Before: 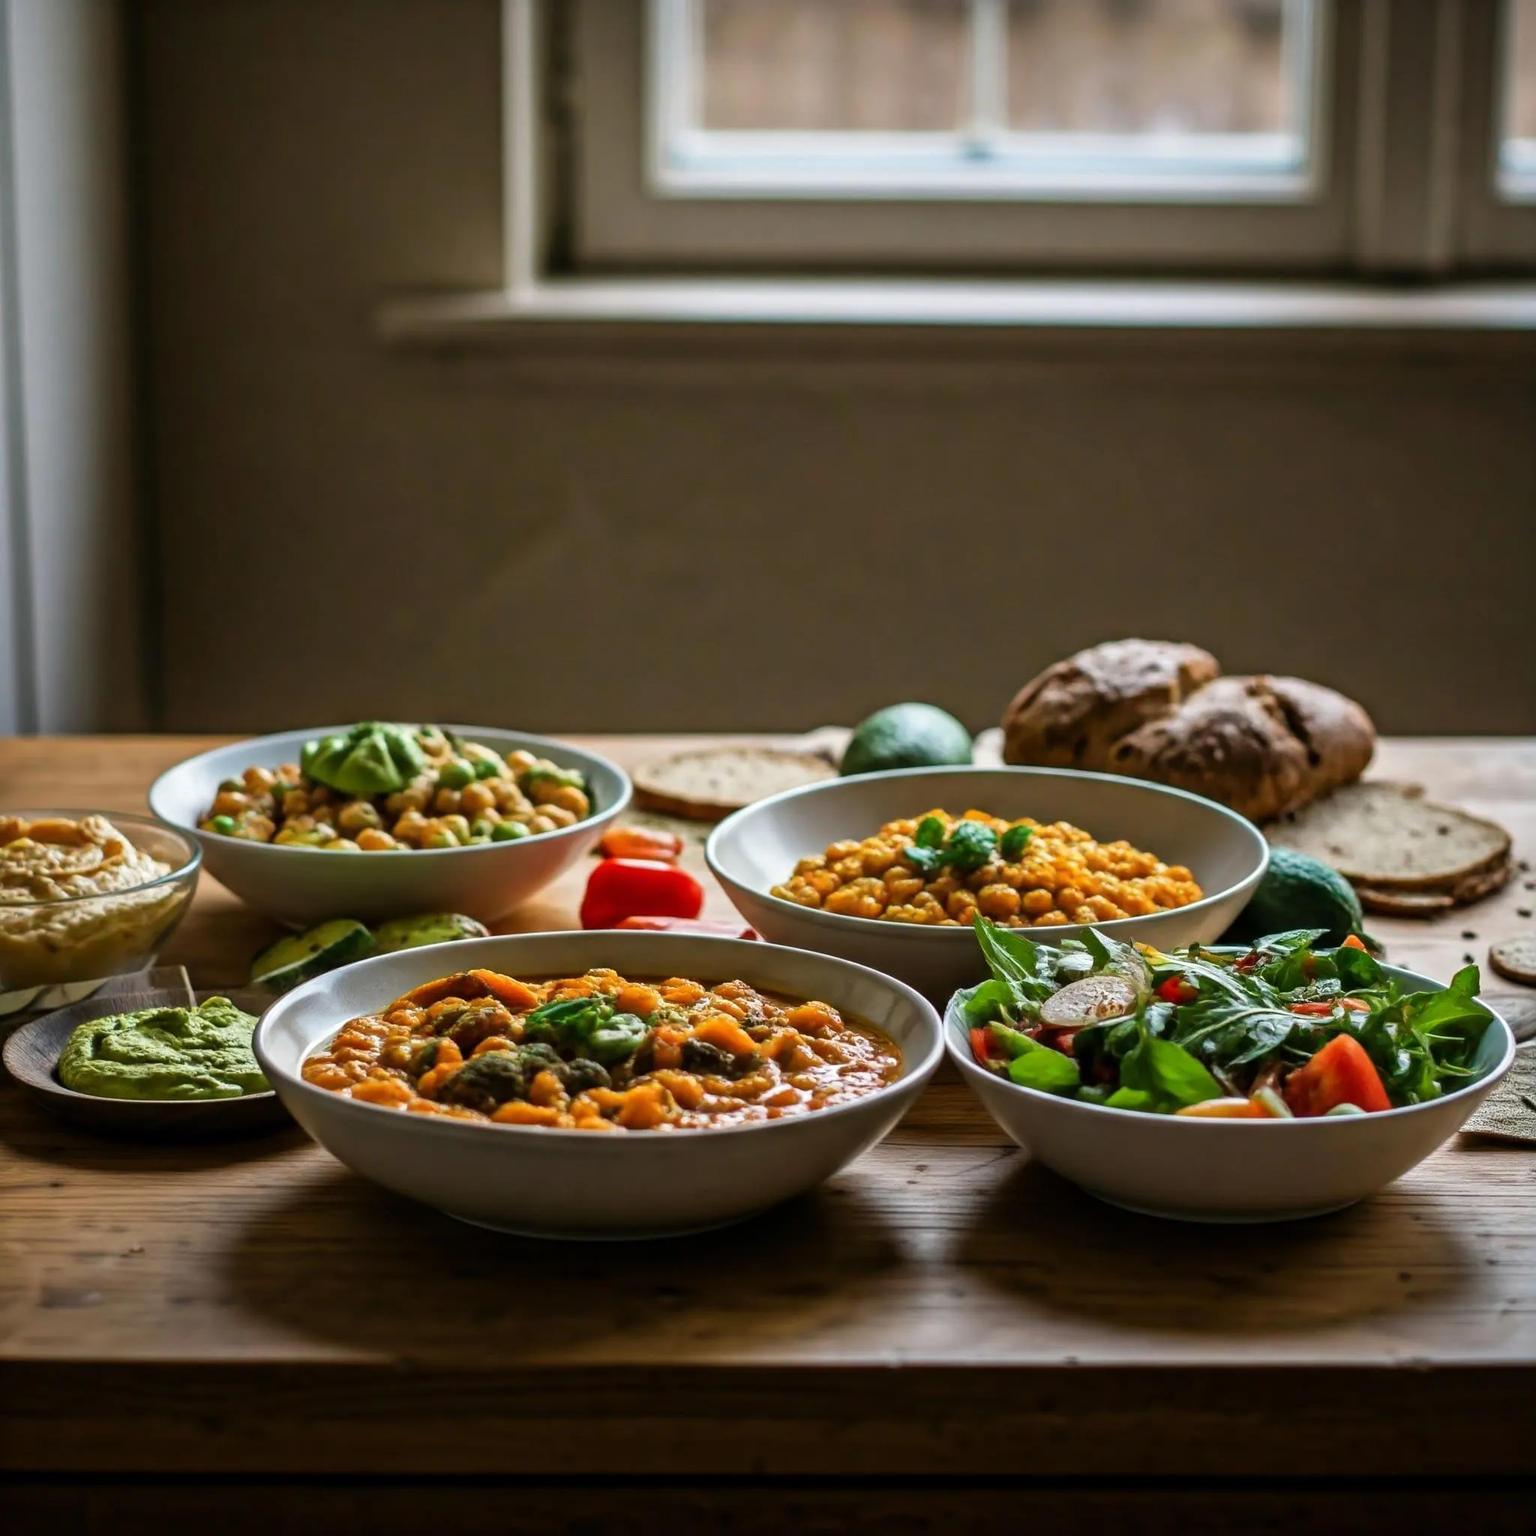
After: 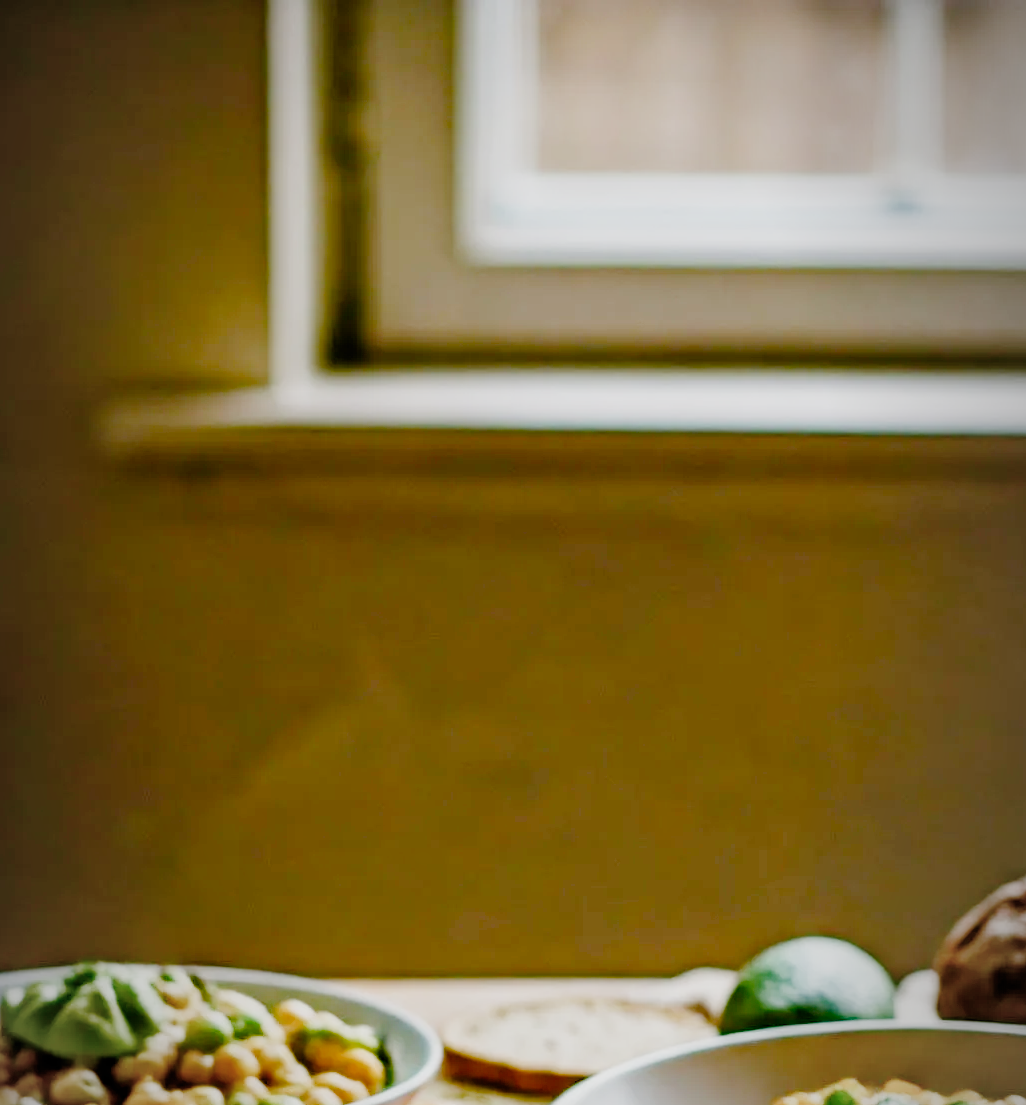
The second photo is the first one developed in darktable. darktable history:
vignetting: fall-off start 96.81%, fall-off radius 99.97%, width/height ratio 0.609
haze removal: strength 0.132, distance 0.254, compatibility mode true, adaptive false
filmic rgb: black relative exposure -6.2 EV, white relative exposure 6.97 EV, hardness 2.24, preserve chrominance no, color science v5 (2021)
crop: left 19.624%, right 30.238%, bottom 46.02%
exposure: exposure 1.204 EV, compensate highlight preservation false
color balance rgb: linear chroma grading › global chroma 14.465%, perceptual saturation grading › global saturation 0.166%, perceptual saturation grading › highlights -18.041%, perceptual saturation grading › mid-tones 33.013%, perceptual saturation grading › shadows 50.475%
